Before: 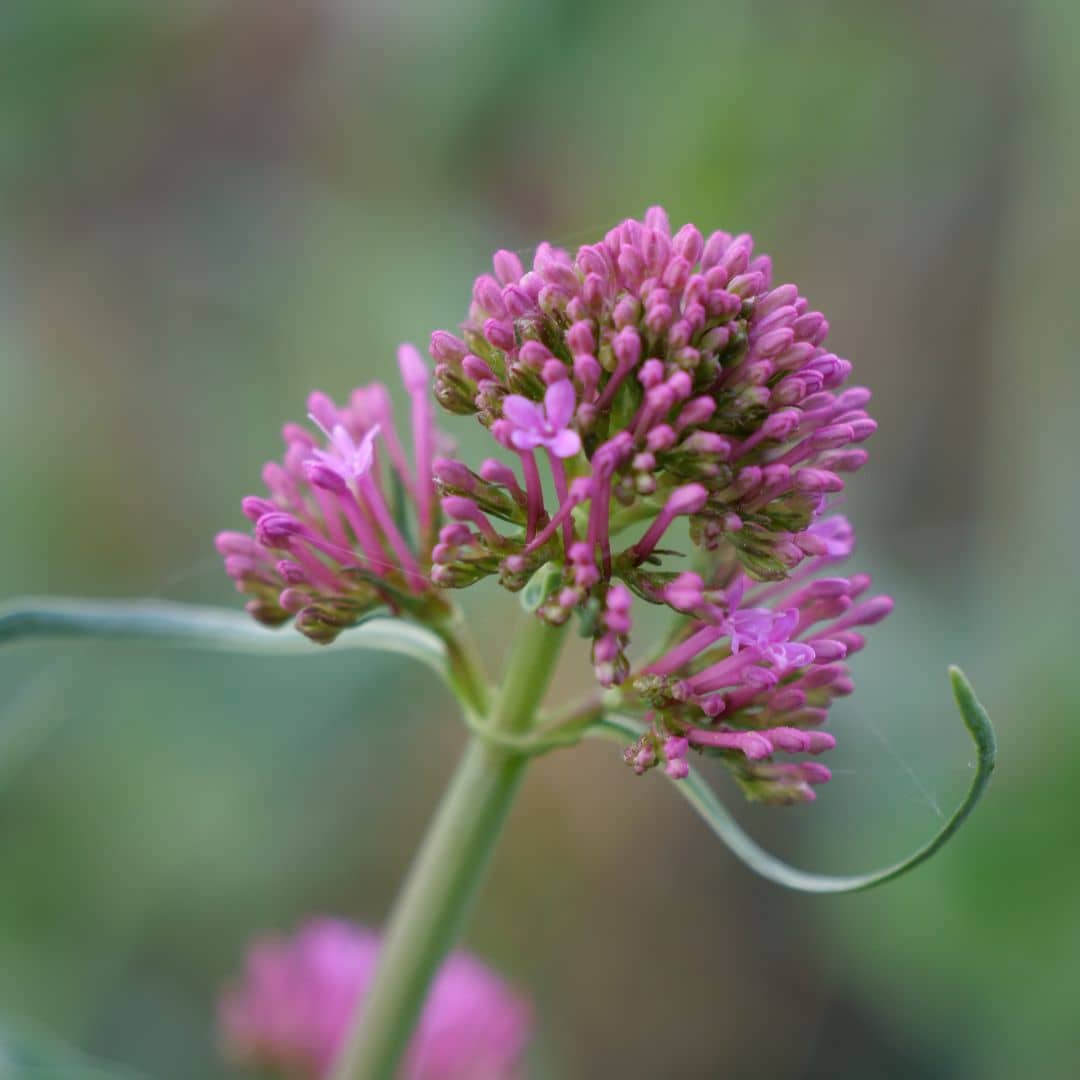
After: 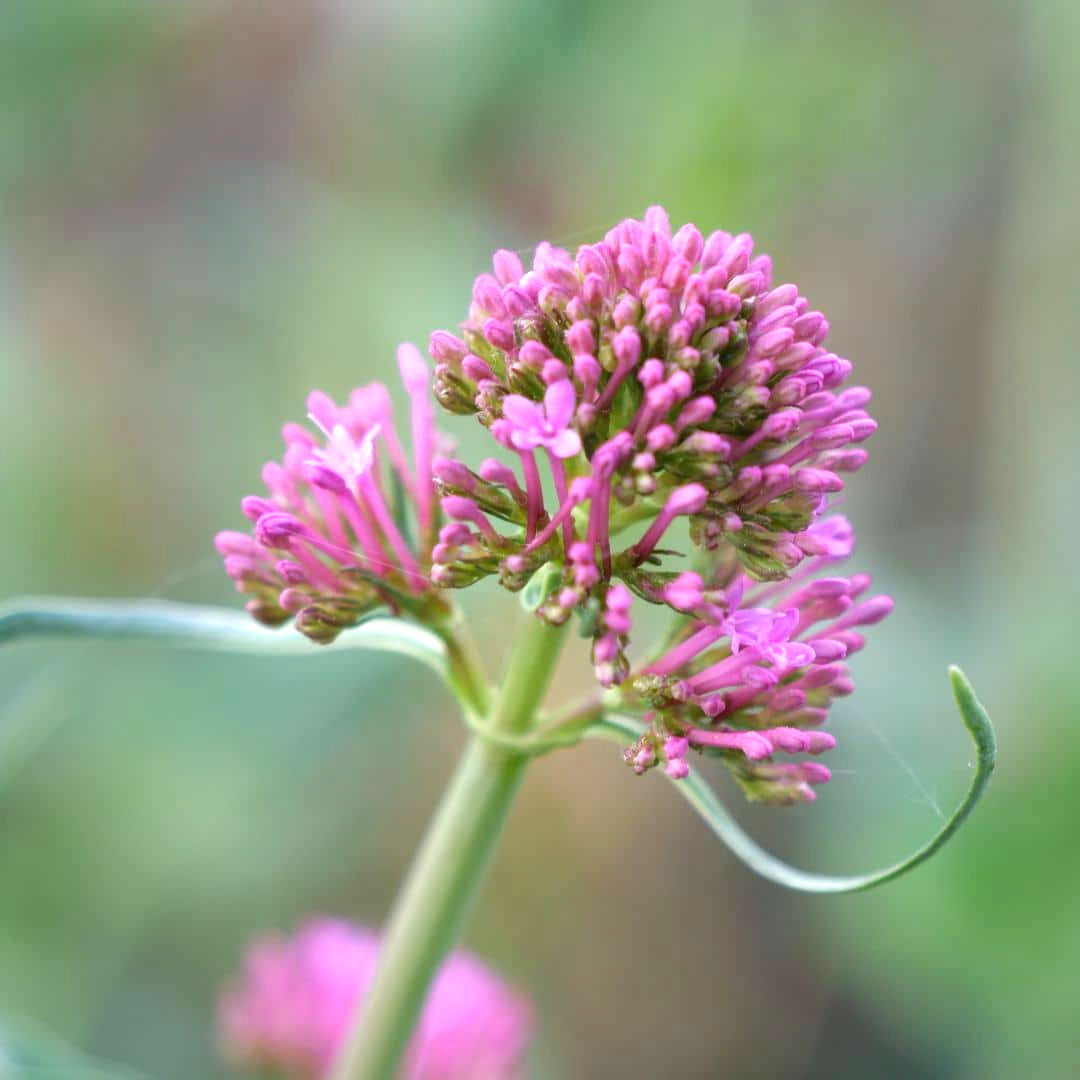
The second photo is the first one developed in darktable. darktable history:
exposure: exposure 0.919 EV, compensate exposure bias true, compensate highlight preservation false
